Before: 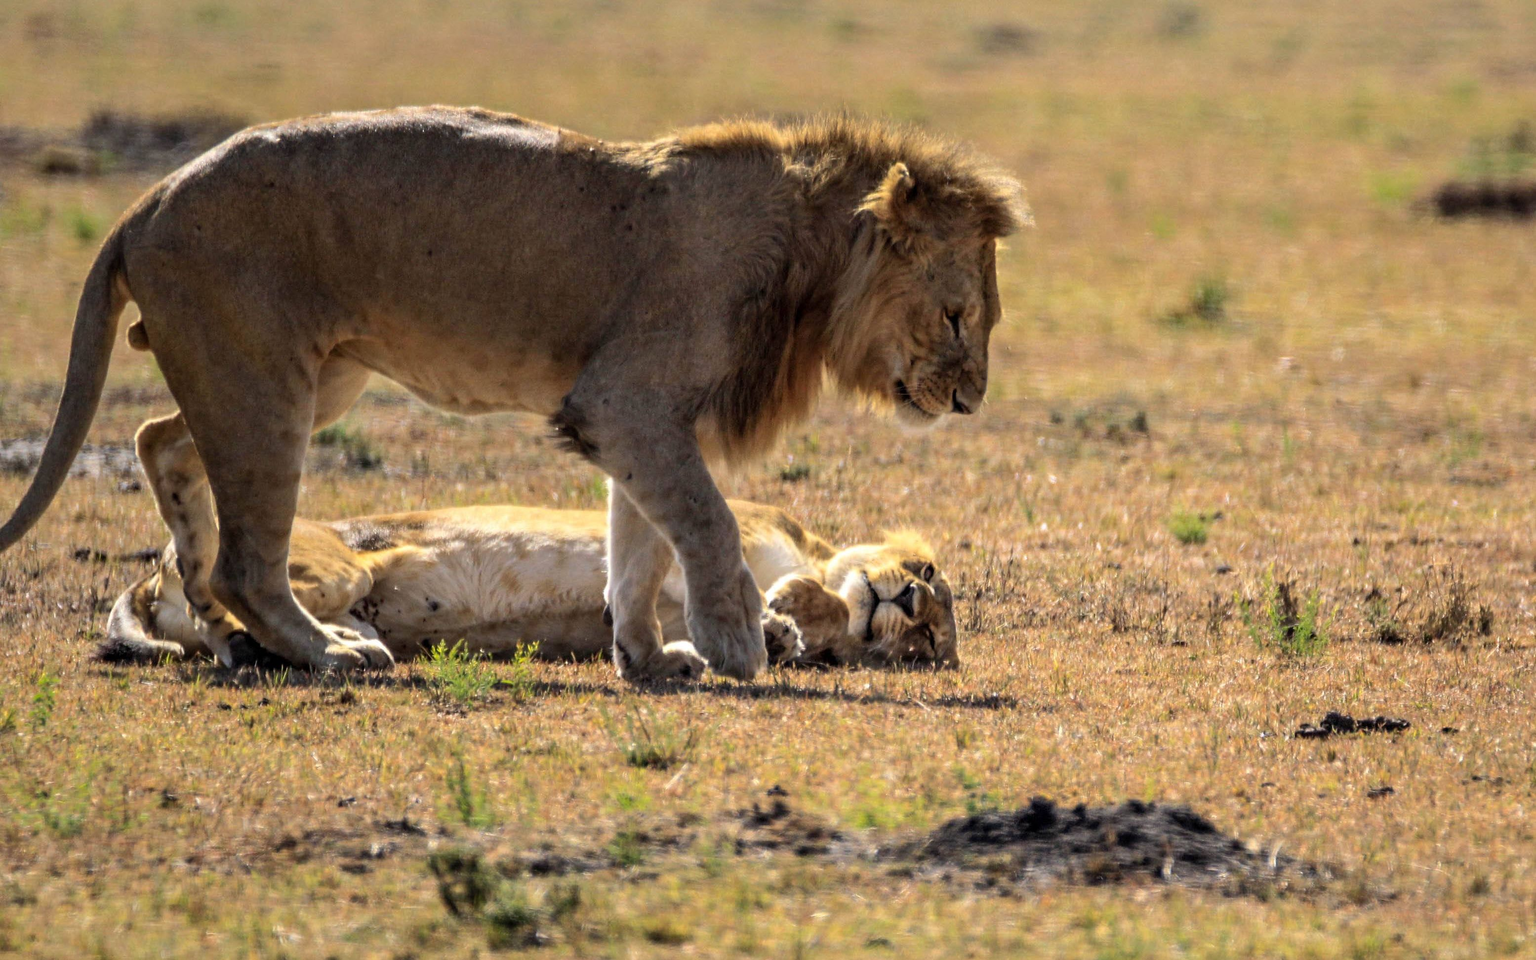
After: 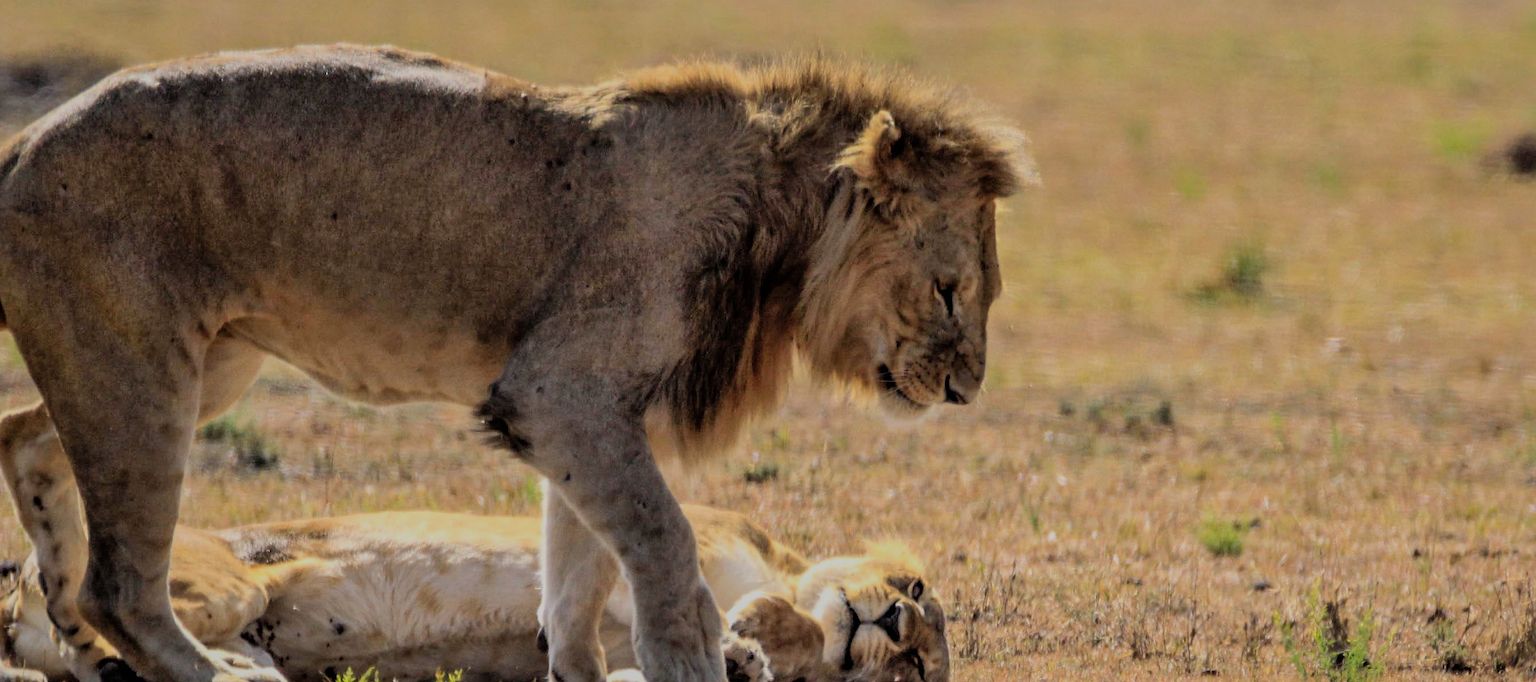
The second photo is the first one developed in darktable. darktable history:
filmic rgb: black relative exposure -7.43 EV, white relative exposure 4.87 EV, threshold 2.95 EV, hardness 3.4, enable highlight reconstruction true
shadows and highlights: on, module defaults
crop and rotate: left 9.388%, top 7.176%, right 4.995%, bottom 32.005%
